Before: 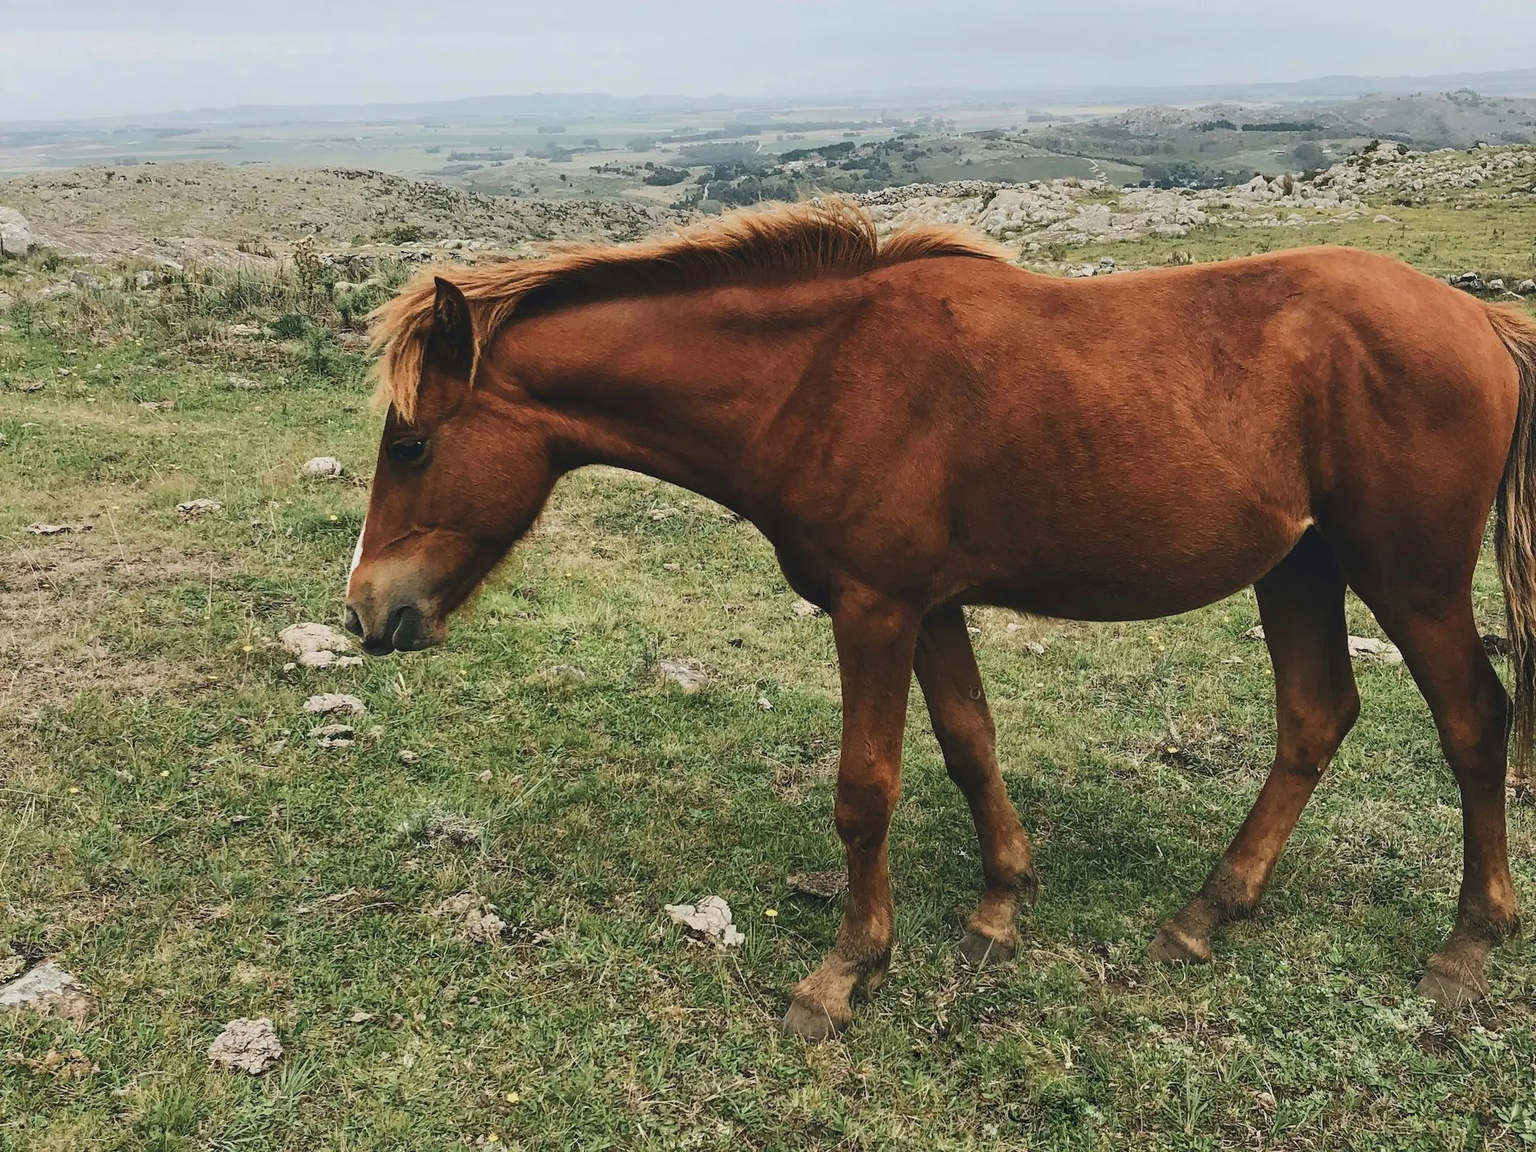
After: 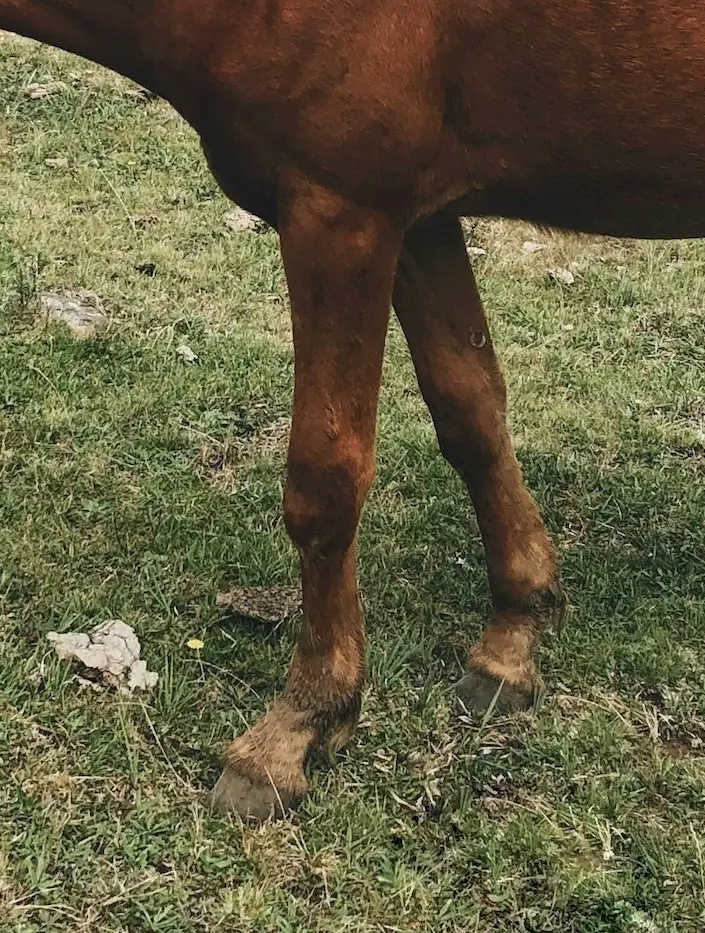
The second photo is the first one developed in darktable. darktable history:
crop: left 41.1%, top 39.034%, right 25.845%, bottom 2.632%
local contrast: highlights 104%, shadows 101%, detail 120%, midtone range 0.2
